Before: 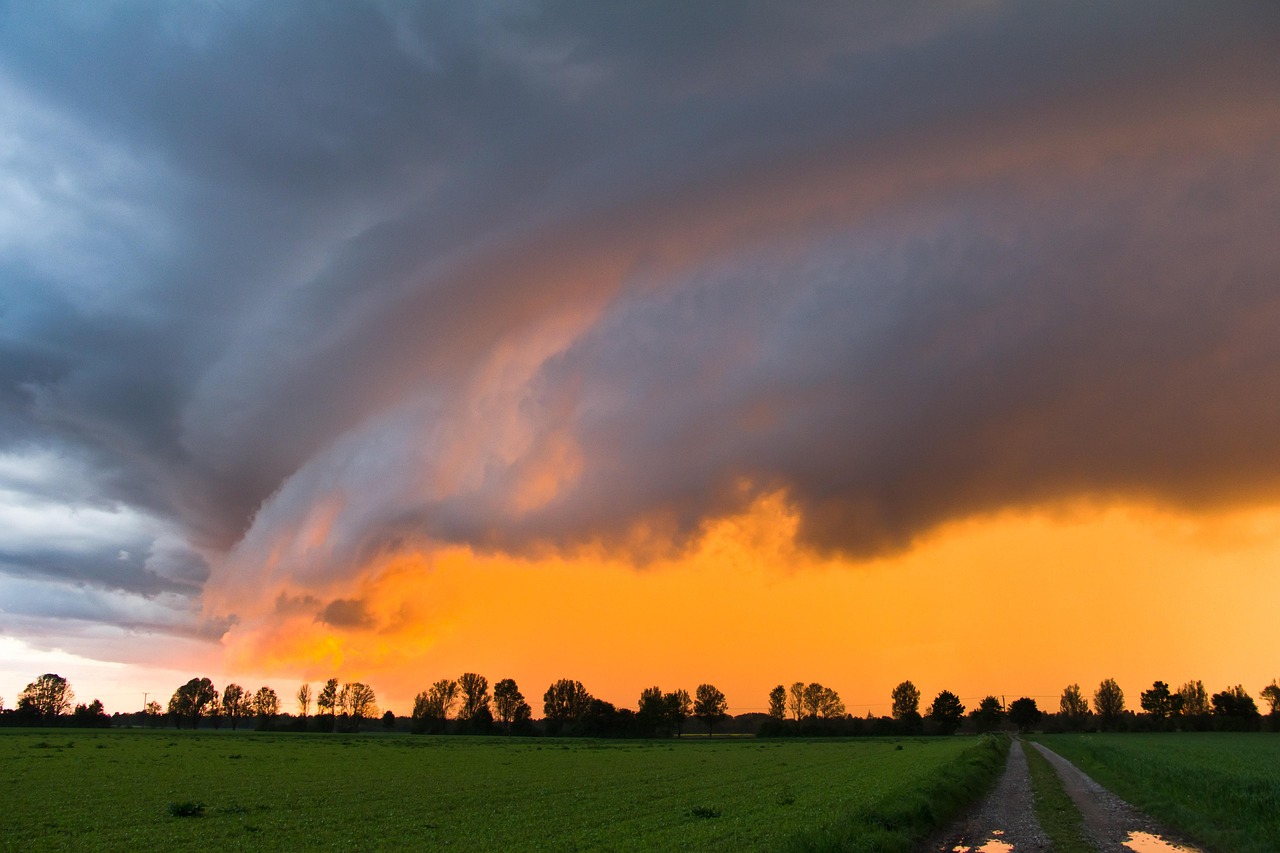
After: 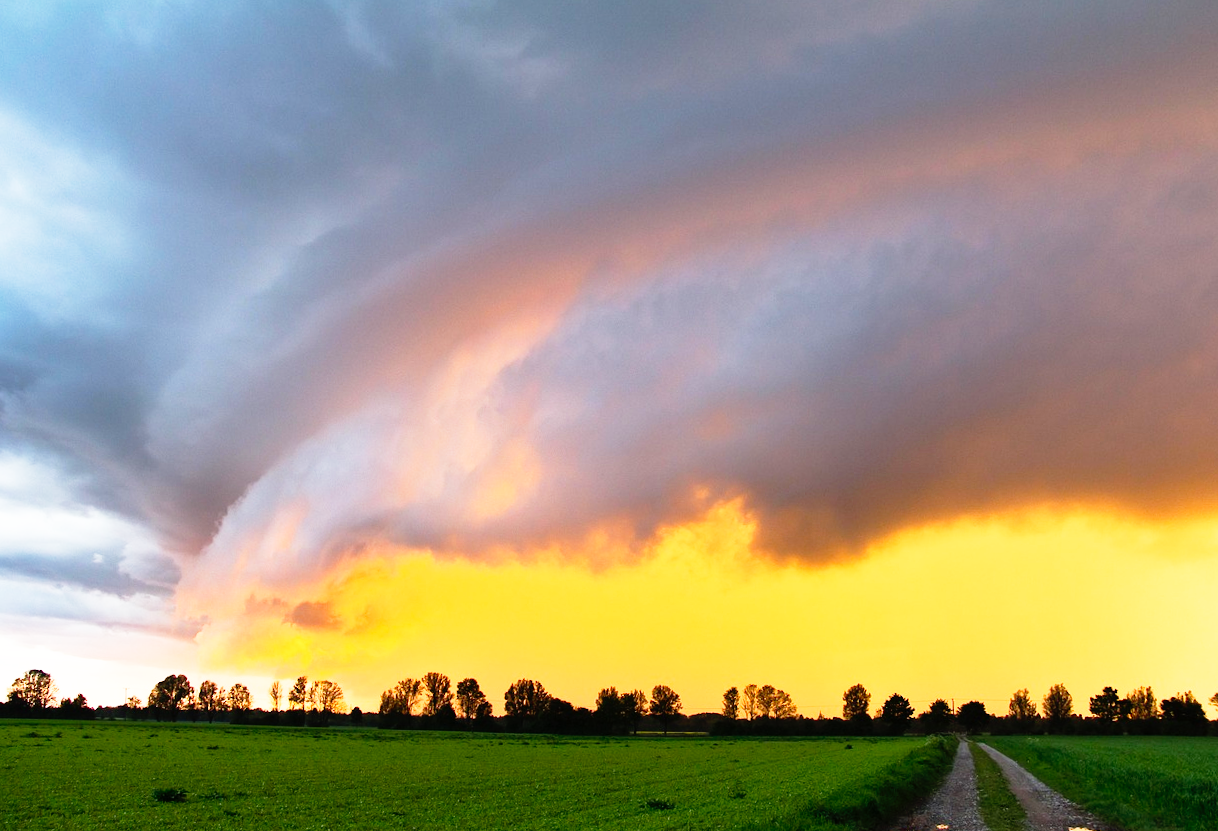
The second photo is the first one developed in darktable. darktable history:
base curve: curves: ch0 [(0, 0) (0.012, 0.01) (0.073, 0.168) (0.31, 0.711) (0.645, 0.957) (1, 1)], preserve colors none
rotate and perspective: rotation 0.074°, lens shift (vertical) 0.096, lens shift (horizontal) -0.041, crop left 0.043, crop right 0.952, crop top 0.024, crop bottom 0.979
